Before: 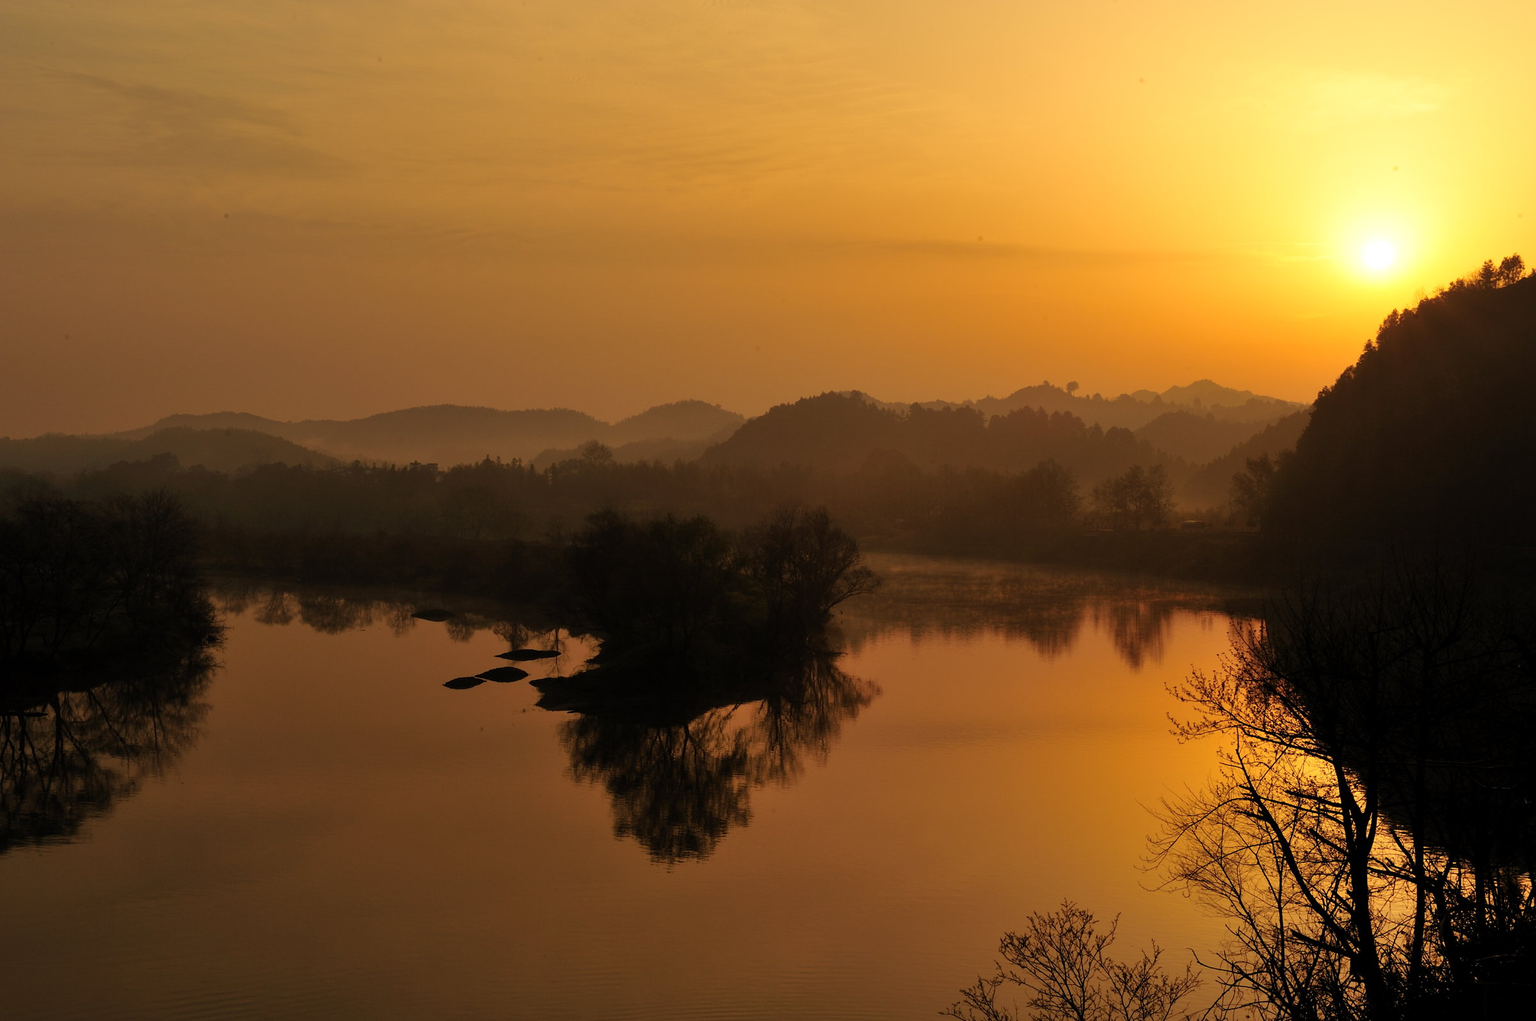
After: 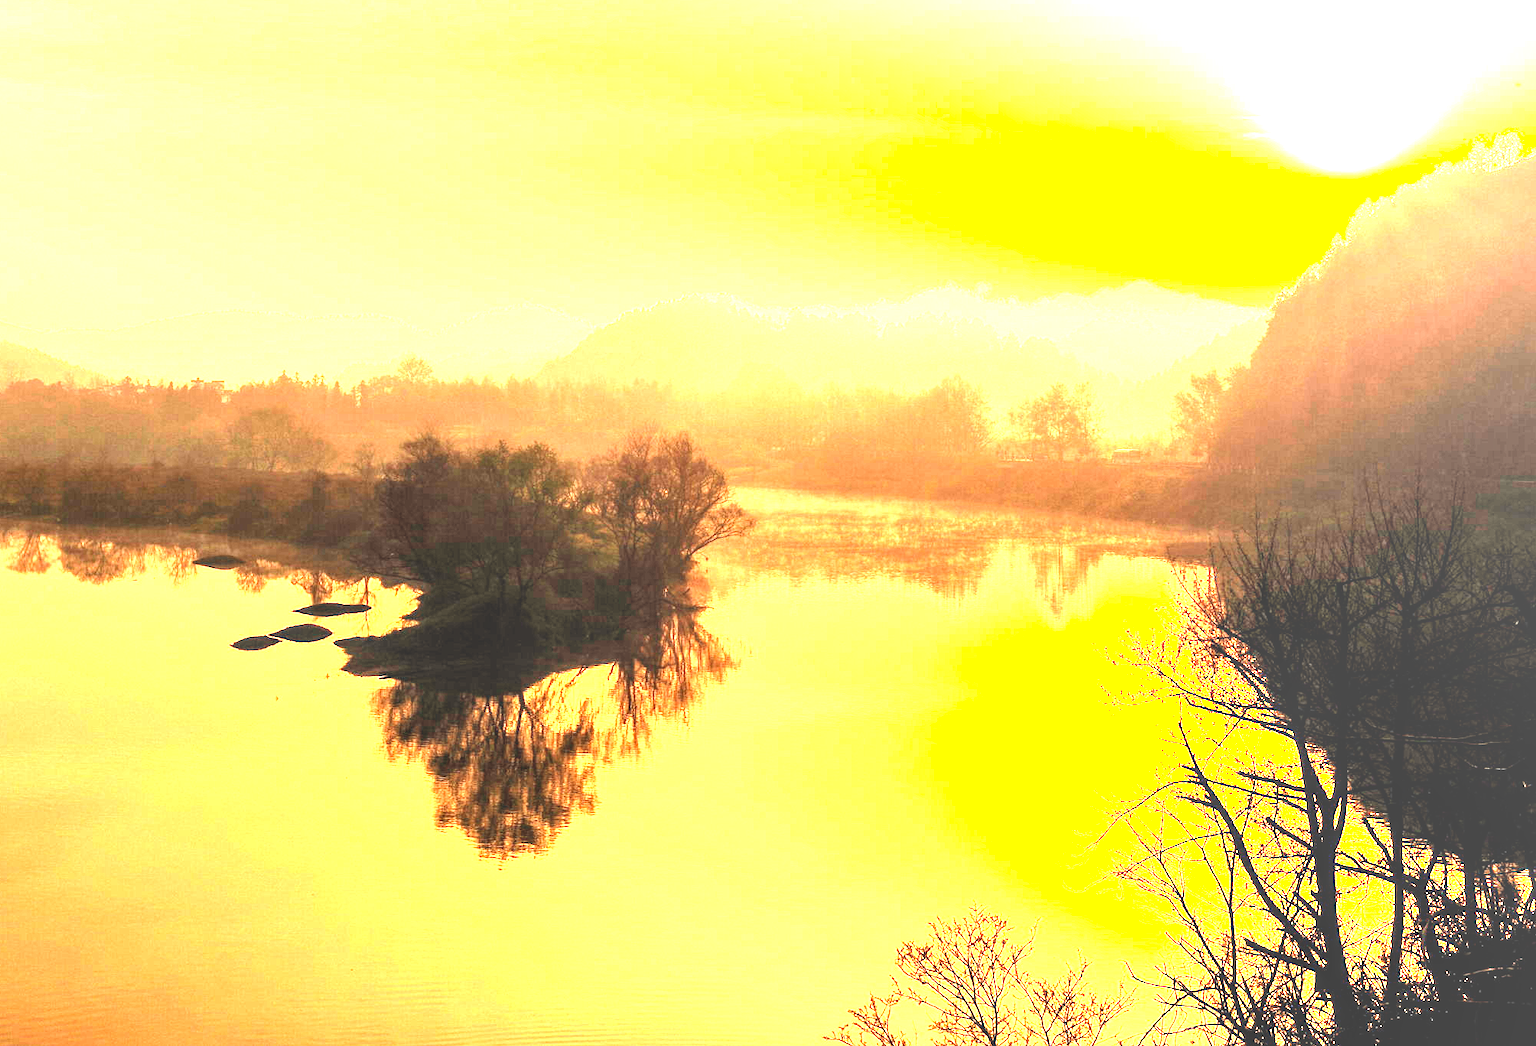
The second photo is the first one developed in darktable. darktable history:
crop: left 16.315%, top 14.246%
exposure: black level correction 0, exposure 4 EV, compensate exposure bias true, compensate highlight preservation false
local contrast: detail 130%
